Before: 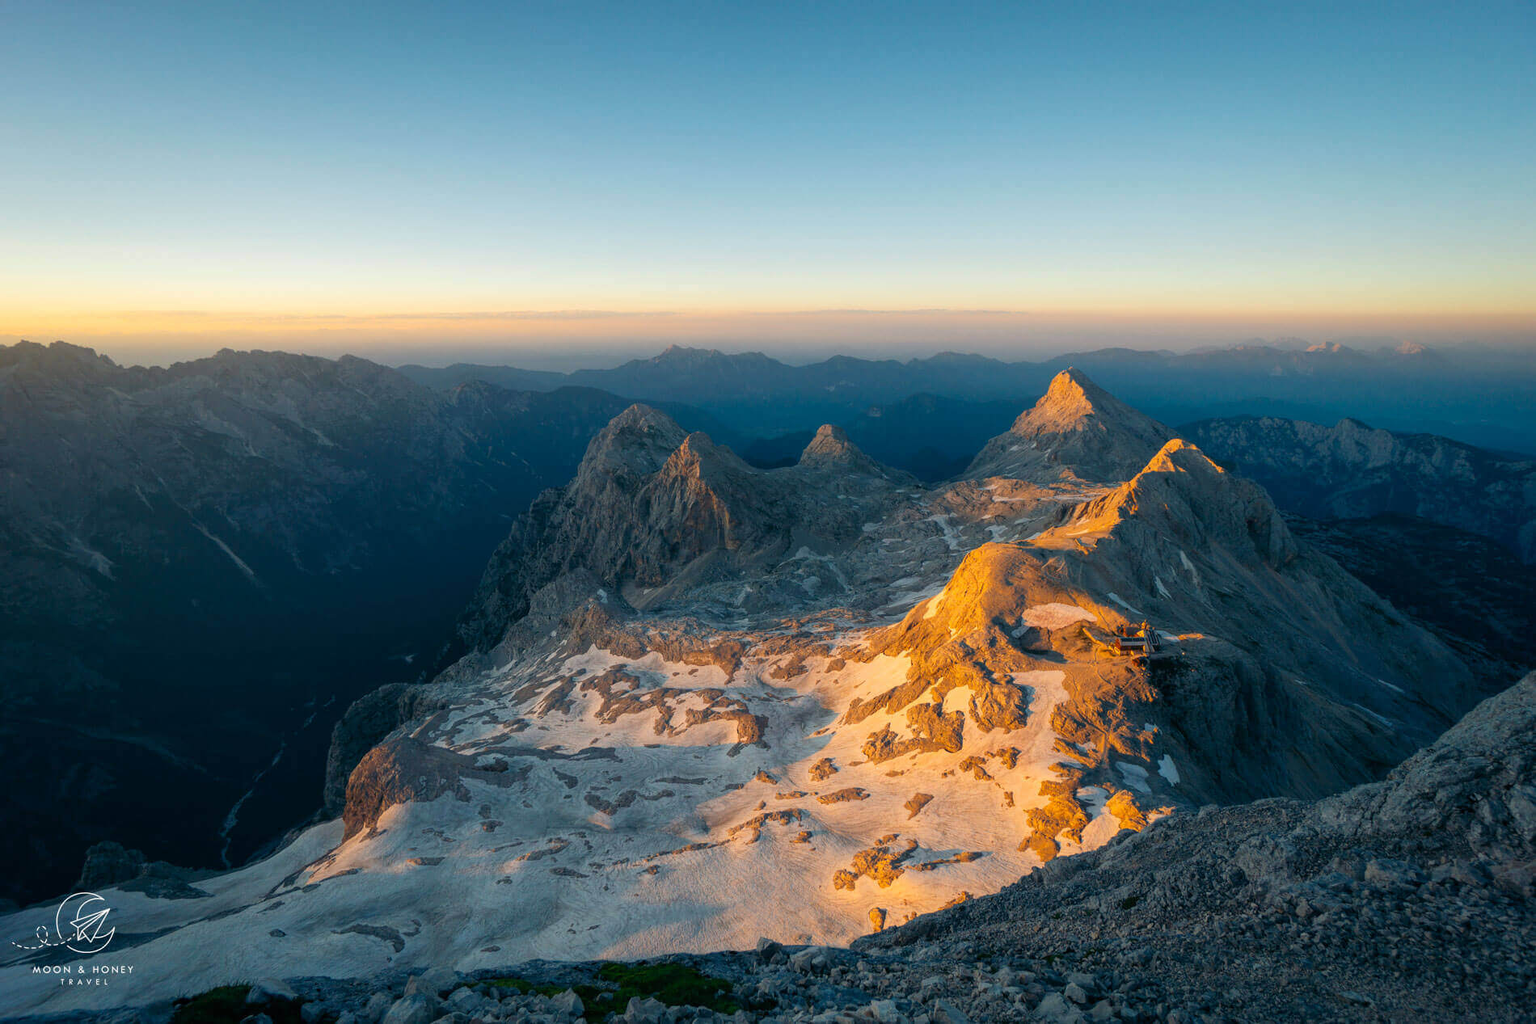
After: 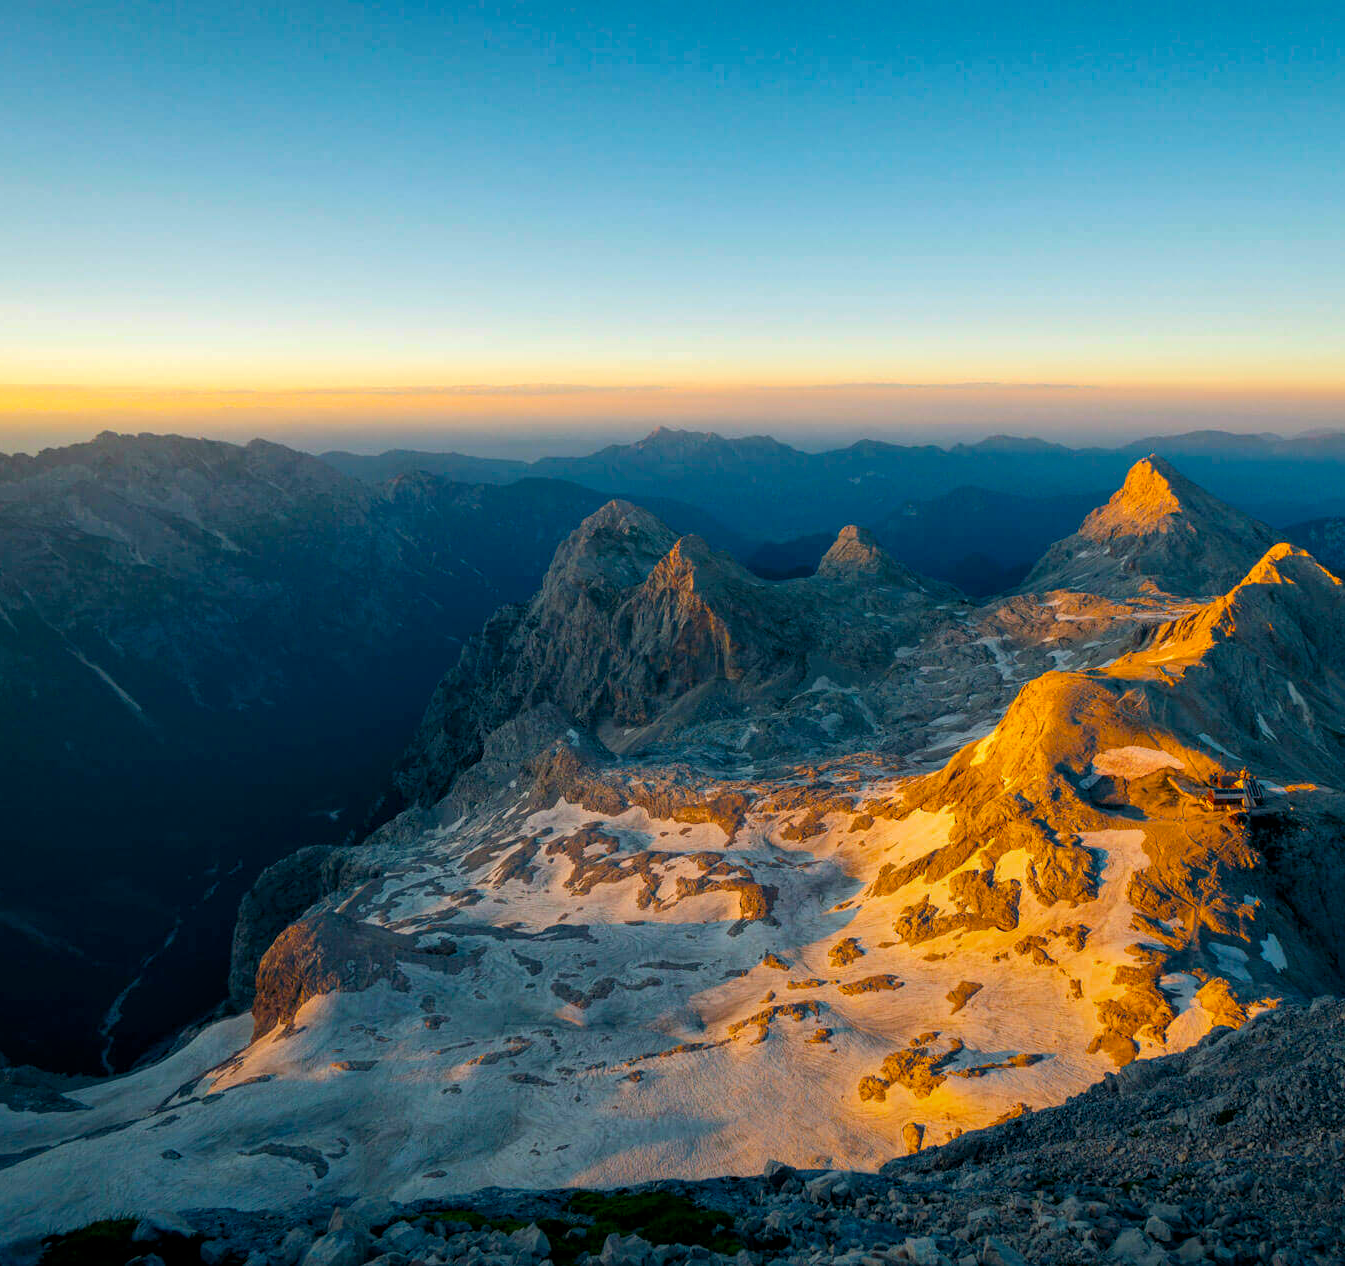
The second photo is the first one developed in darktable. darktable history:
contrast equalizer: octaves 7, y [[0.6 ×6], [0.55 ×6], [0 ×6], [0 ×6], [0 ×6]], mix 0.3
graduated density: rotation -180°, offset 27.42
crop and rotate: left 9.061%, right 20.142%
color balance rgb: perceptual saturation grading › global saturation 30%, global vibrance 20%
